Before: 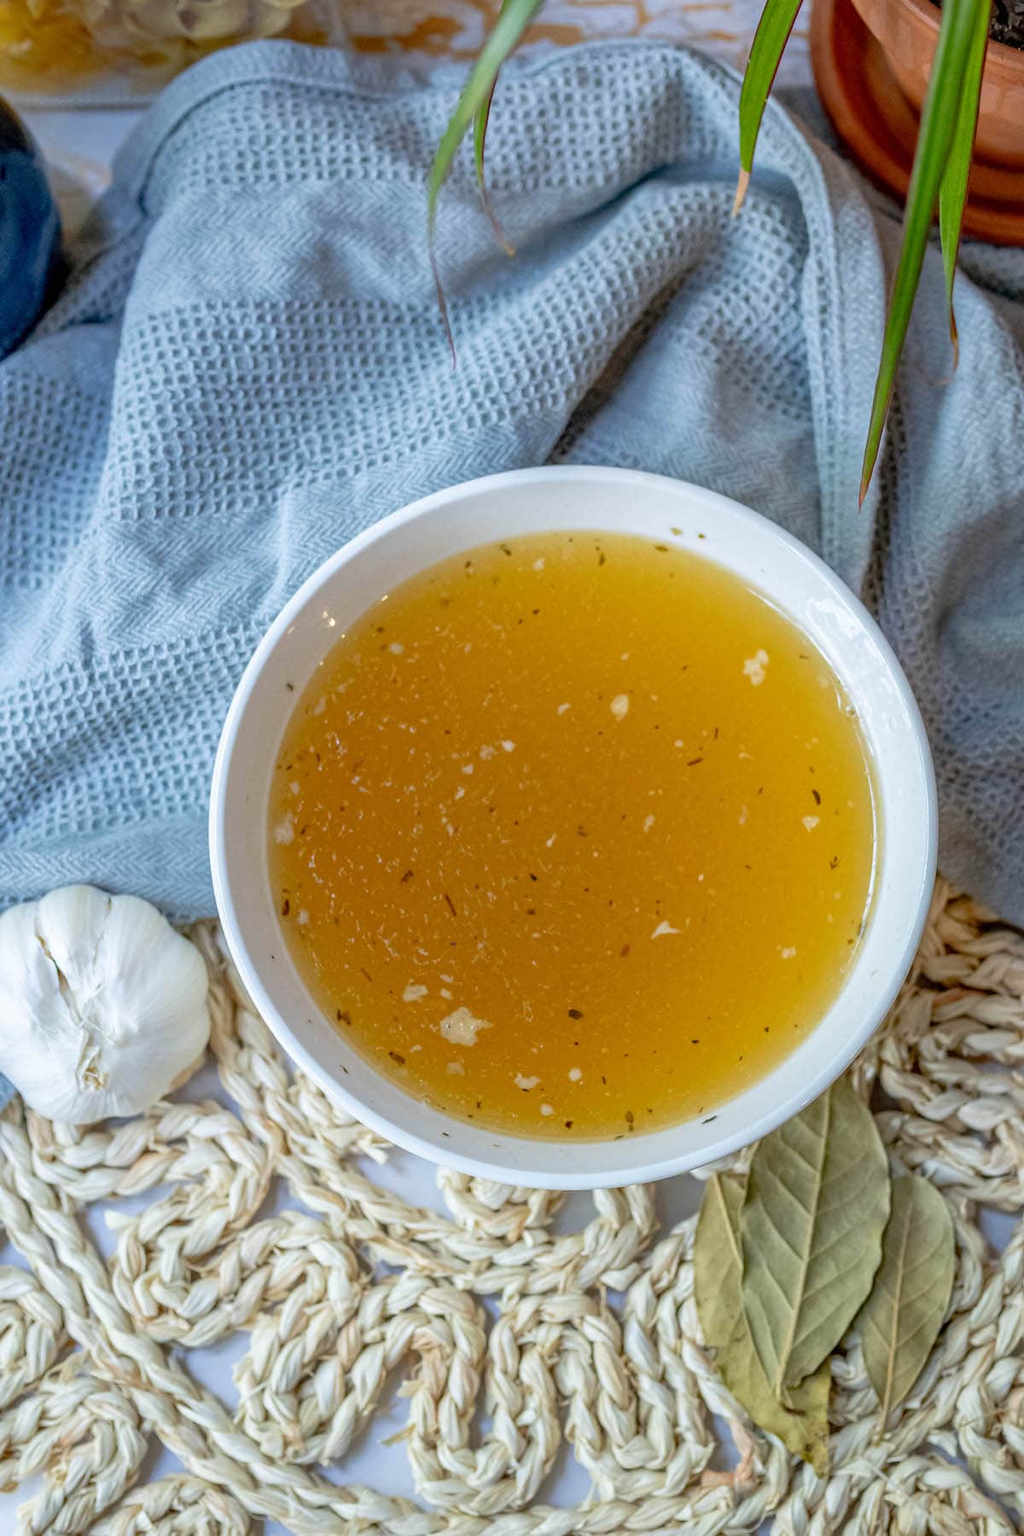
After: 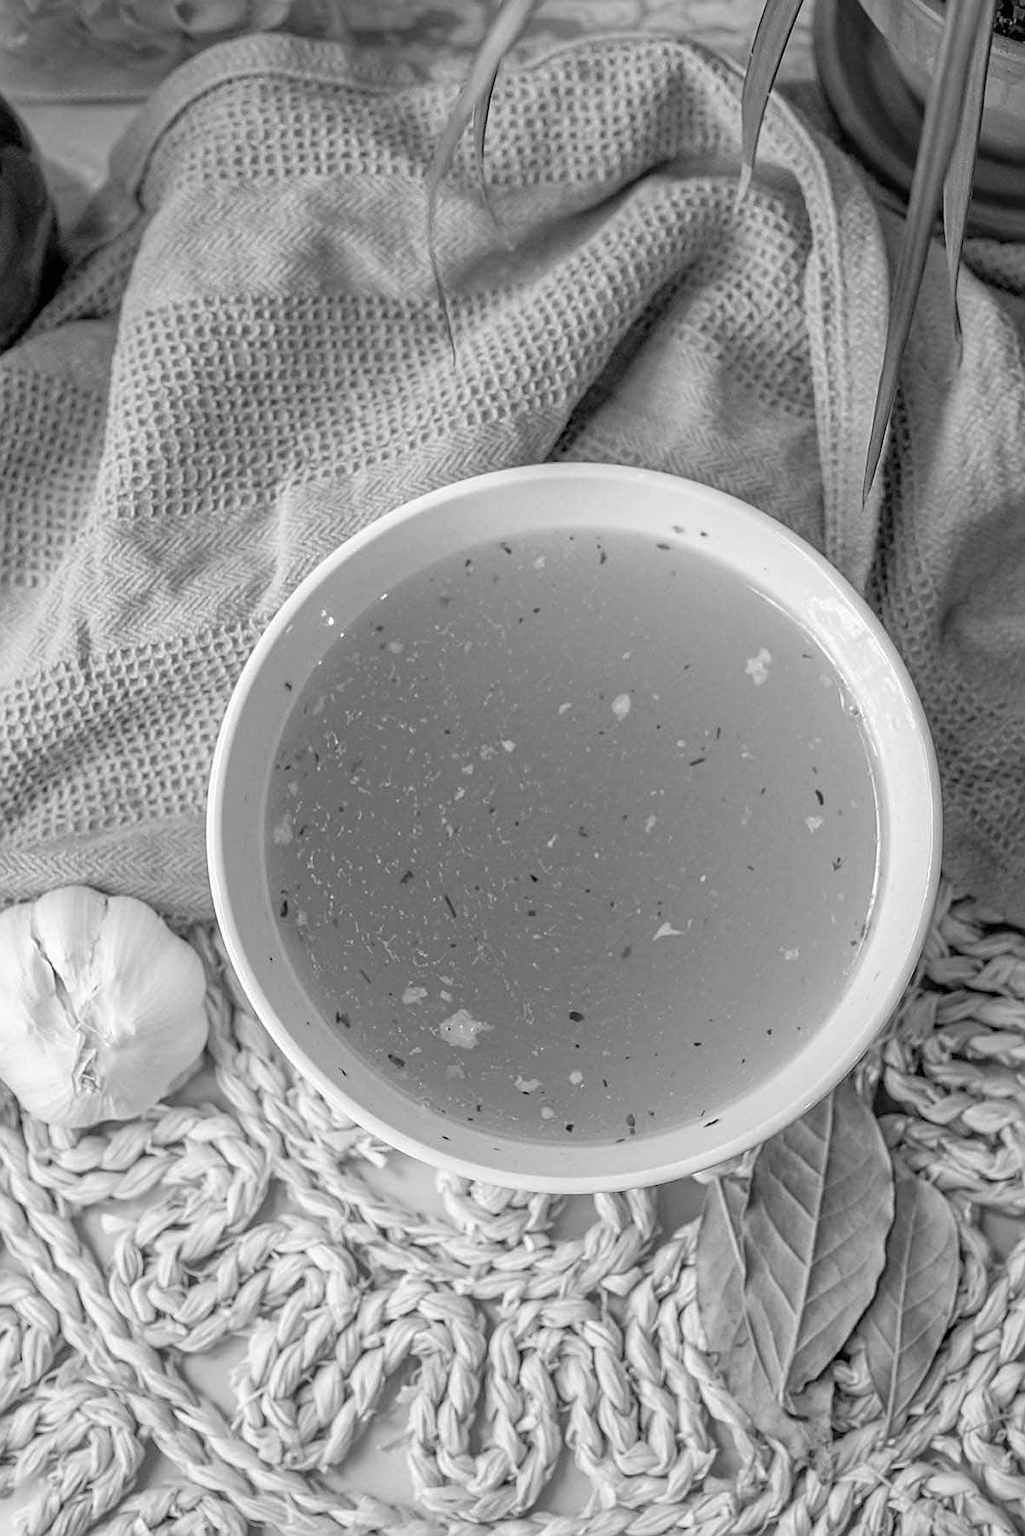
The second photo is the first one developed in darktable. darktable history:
crop: left 0.434%, top 0.485%, right 0.244%, bottom 0.386%
sharpen: on, module defaults
monochrome: on, module defaults
